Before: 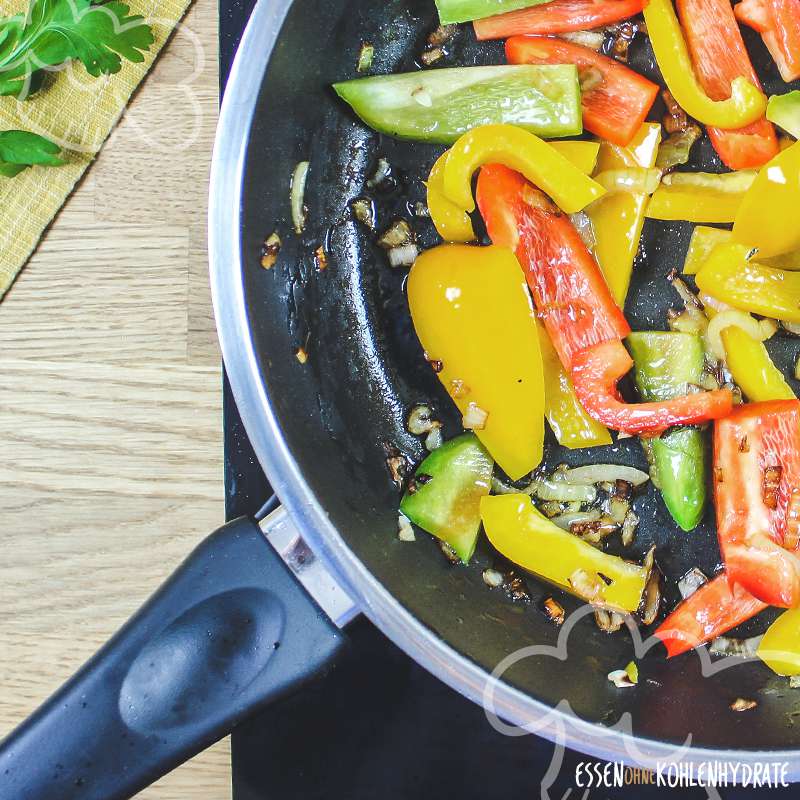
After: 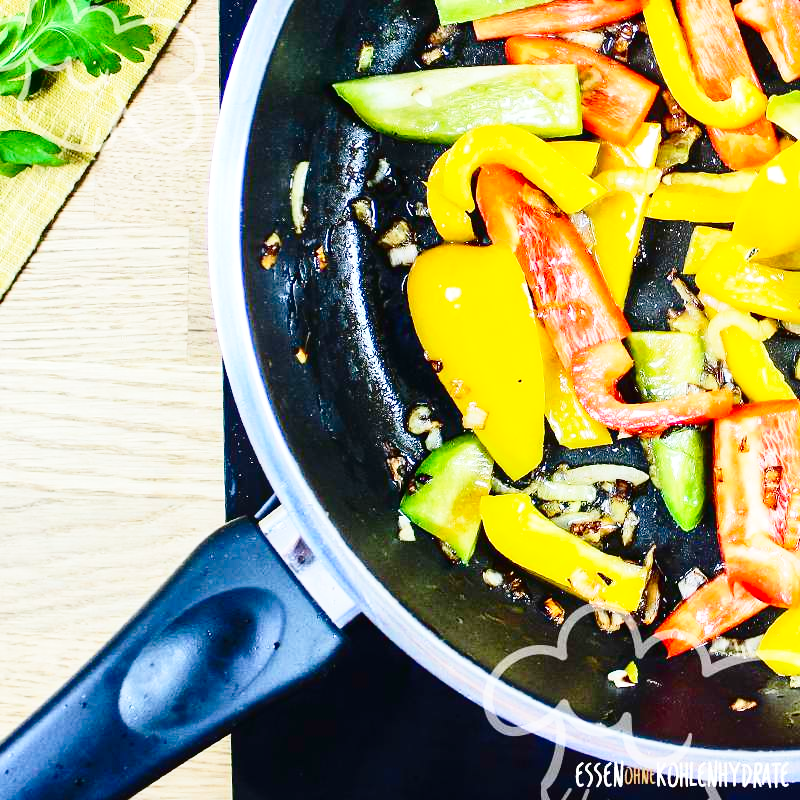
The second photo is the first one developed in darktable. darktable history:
contrast brightness saturation: contrast 0.22, brightness -0.19, saturation 0.24
base curve: curves: ch0 [(0, 0) (0.028, 0.03) (0.121, 0.232) (0.46, 0.748) (0.859, 0.968) (1, 1)], preserve colors none
